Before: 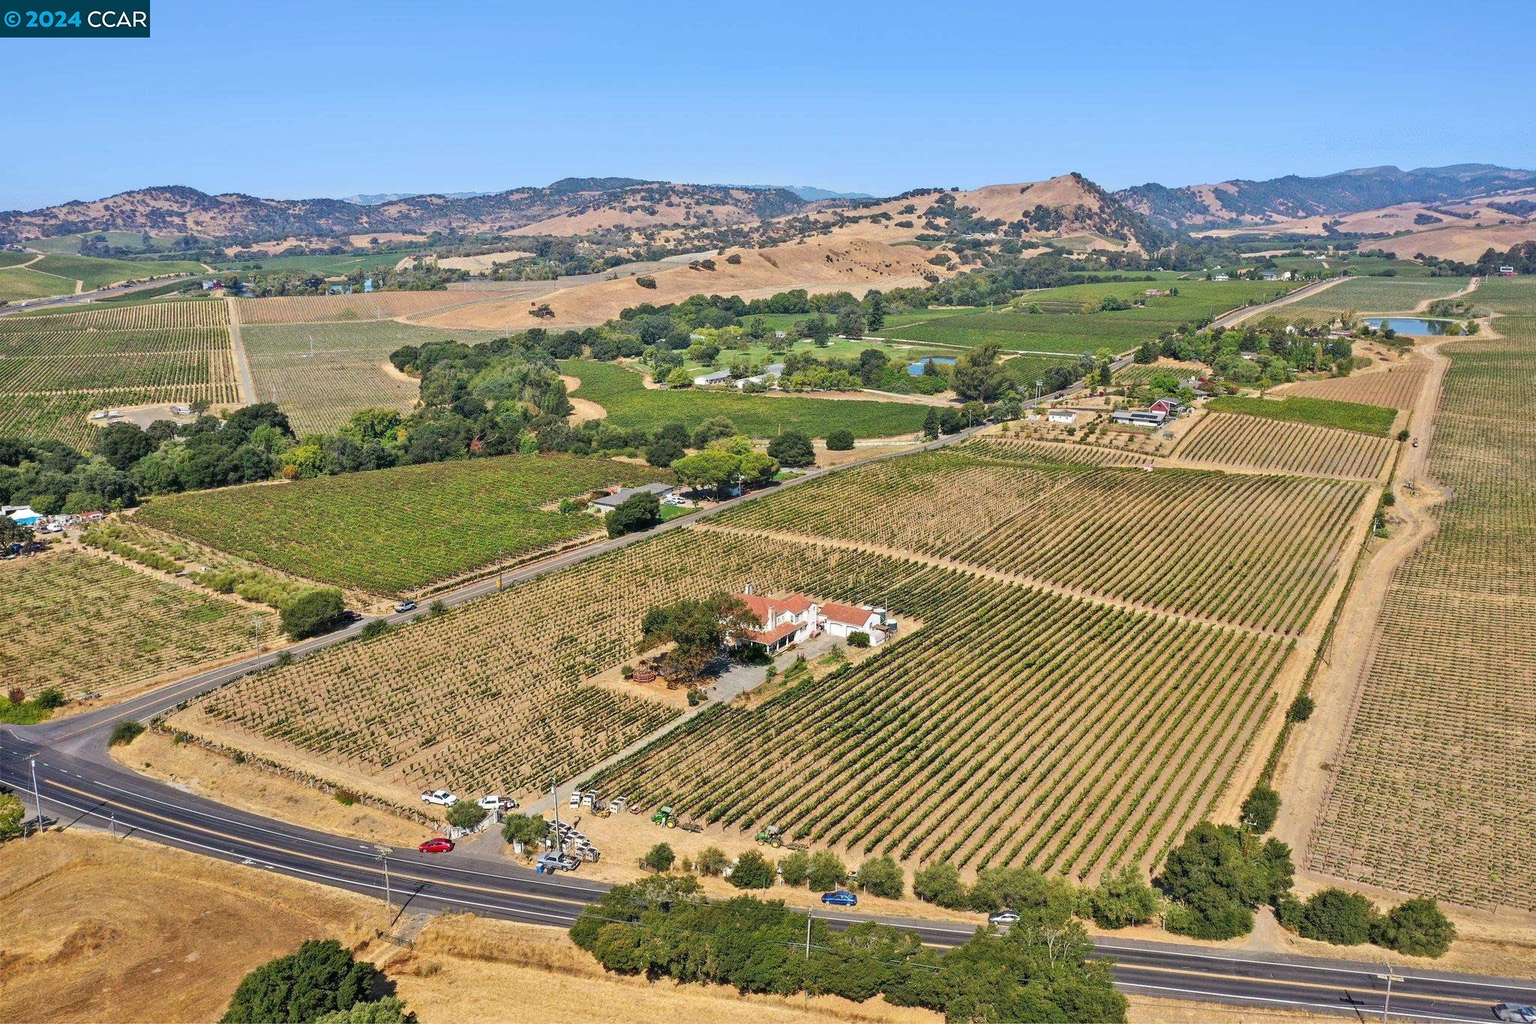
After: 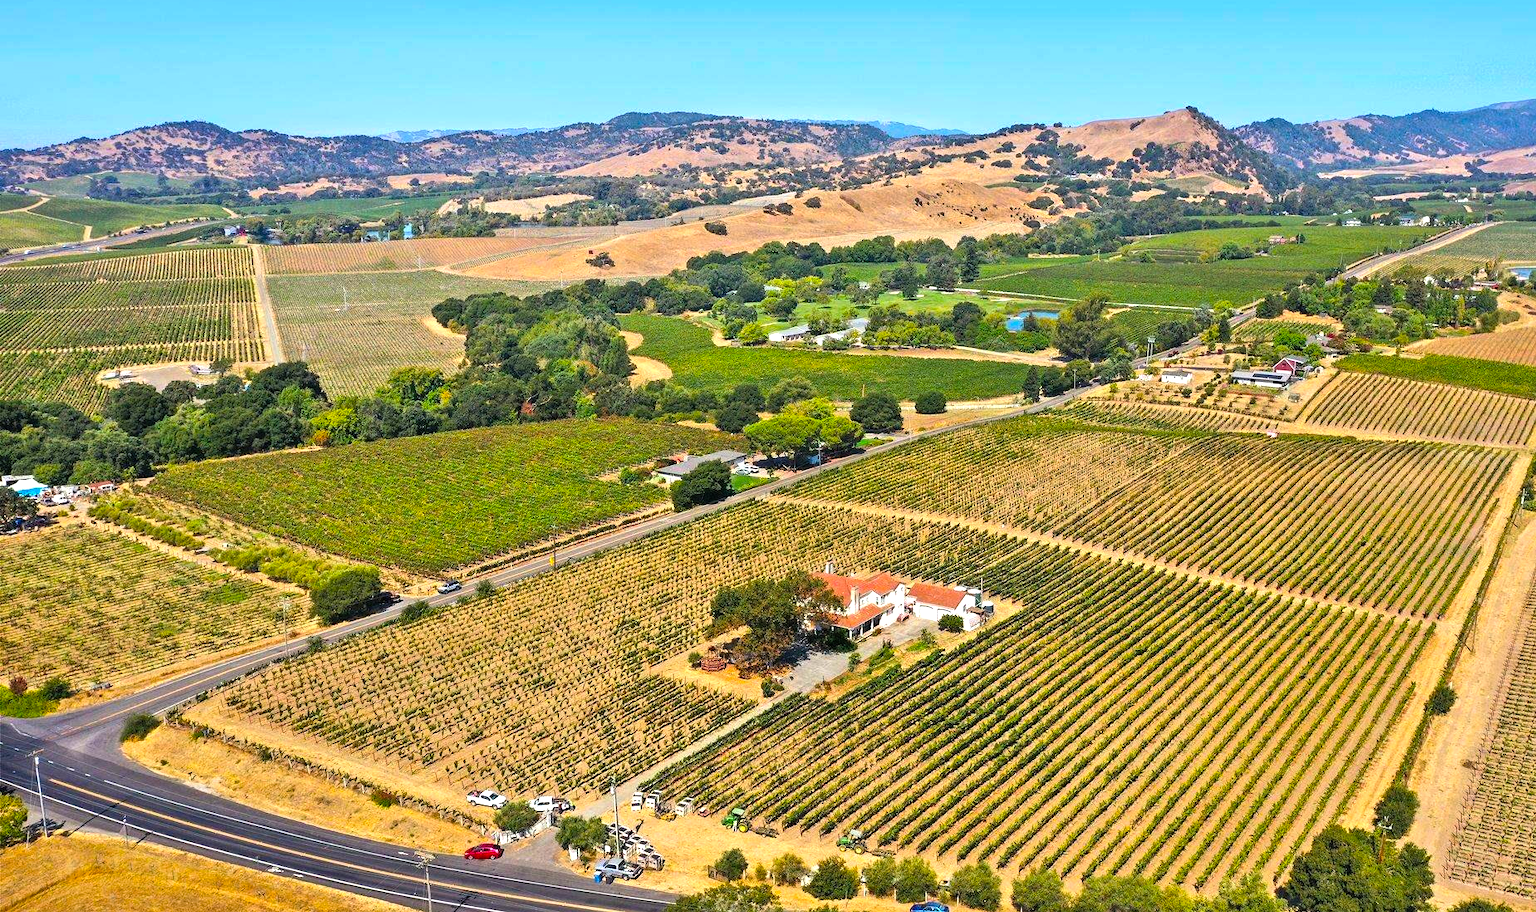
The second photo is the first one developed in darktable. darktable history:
color balance rgb: perceptual saturation grading › global saturation 30.211%, perceptual brilliance grading › global brilliance 14.233%, perceptual brilliance grading › shadows -34.301%, global vibrance 14.917%
crop: top 7.536%, right 9.71%, bottom 11.979%
contrast brightness saturation: contrast 0.027, brightness 0.067, saturation 0.122
